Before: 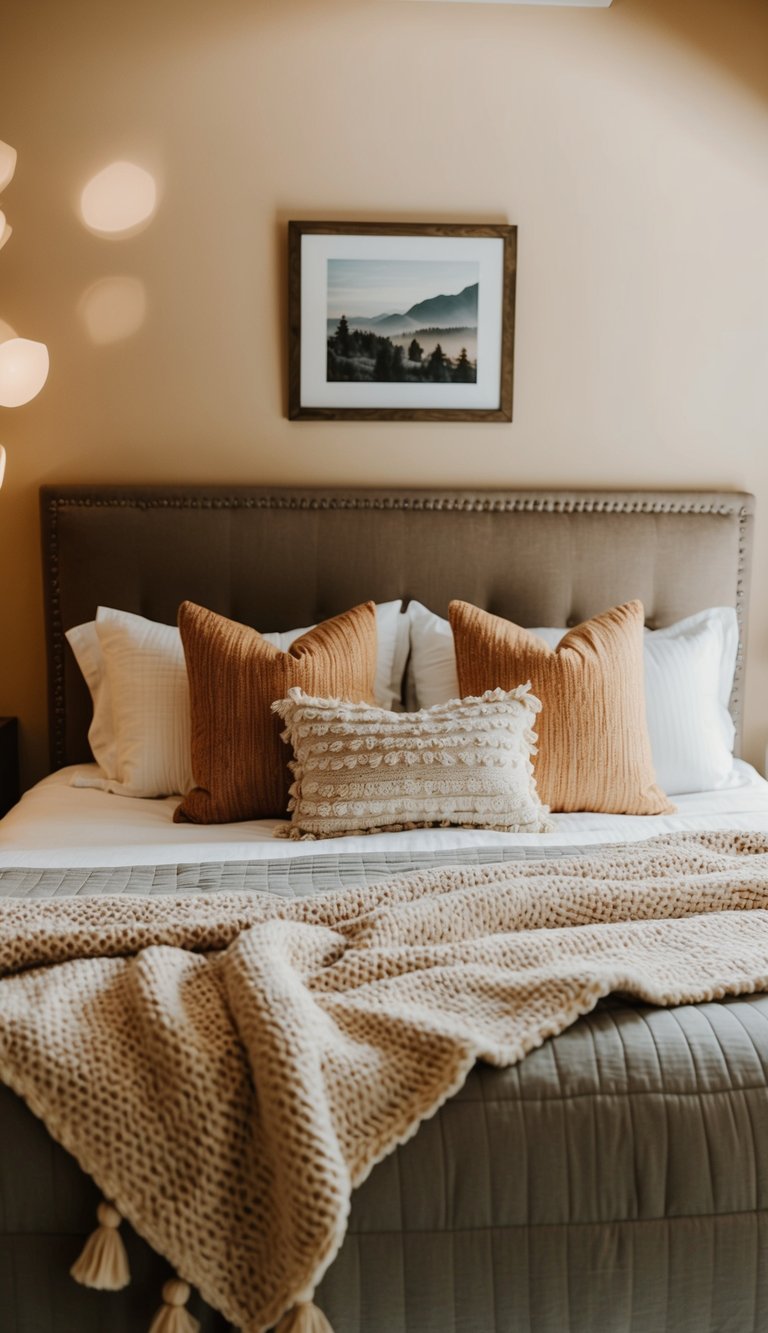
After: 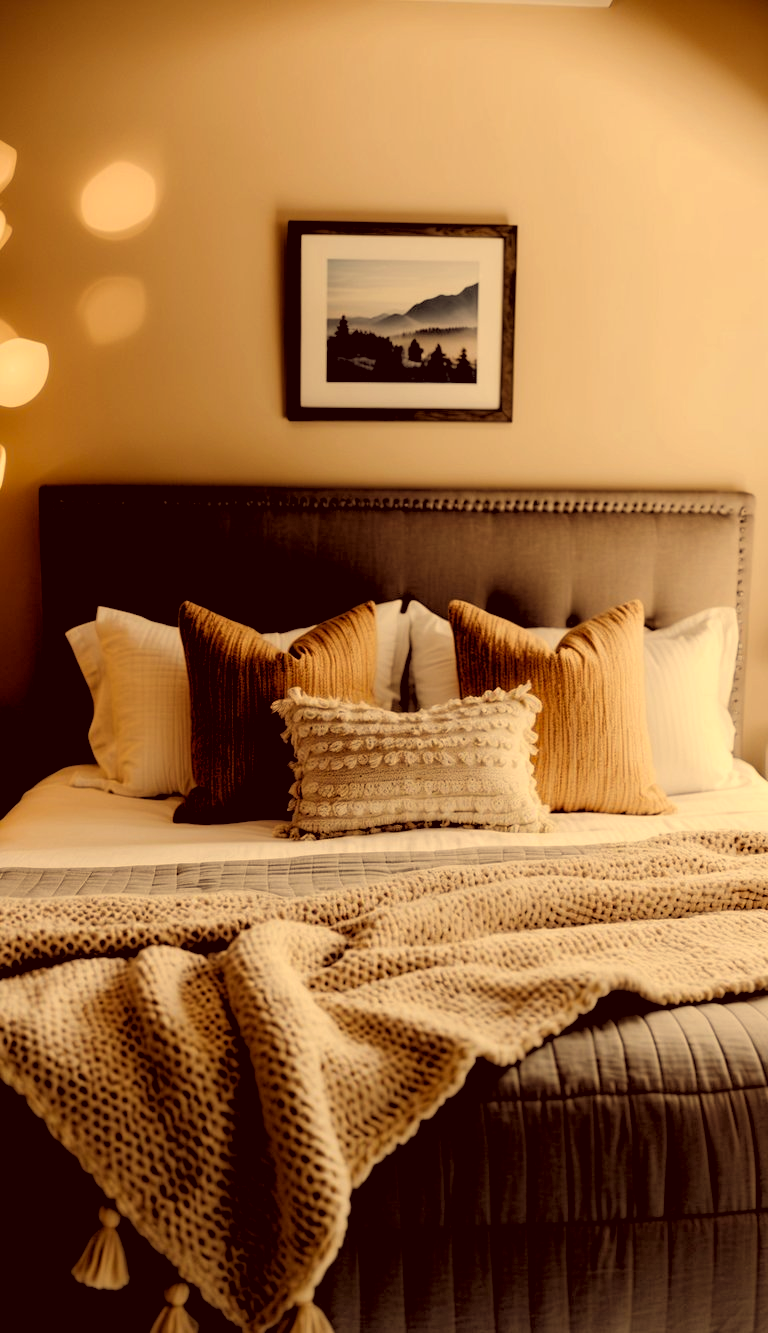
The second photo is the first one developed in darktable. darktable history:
rgb levels: levels [[0.034, 0.472, 0.904], [0, 0.5, 1], [0, 0.5, 1]]
color correction: highlights a* 10.12, highlights b* 39.04, shadows a* 14.62, shadows b* 3.37
